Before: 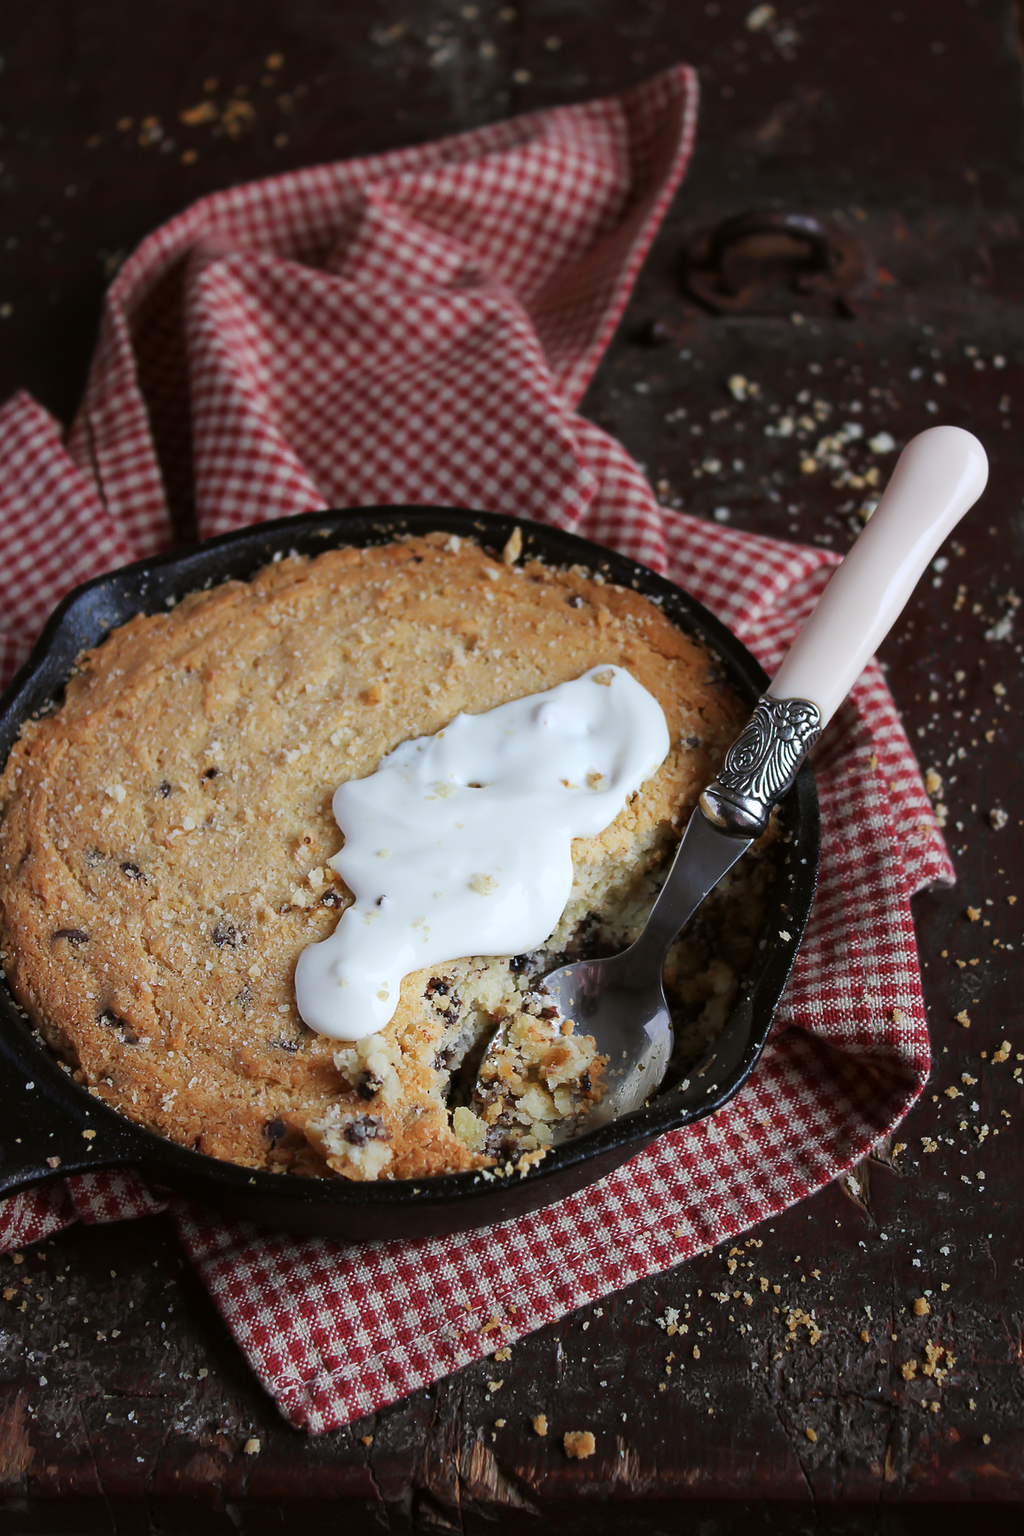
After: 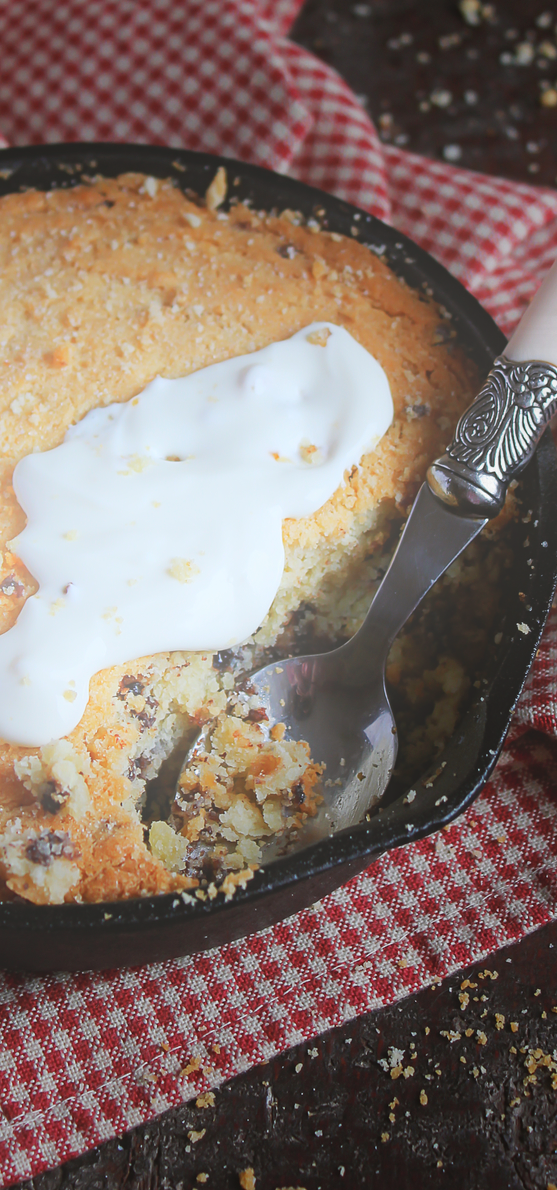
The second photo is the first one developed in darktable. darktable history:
contrast equalizer: y [[0.439, 0.44, 0.442, 0.457, 0.493, 0.498], [0.5 ×6], [0.5 ×6], [0 ×6], [0 ×6]]
tone equalizer: on, module defaults
bloom: size 38%, threshold 95%, strength 30%
crop: left 31.379%, top 24.658%, right 20.326%, bottom 6.628%
